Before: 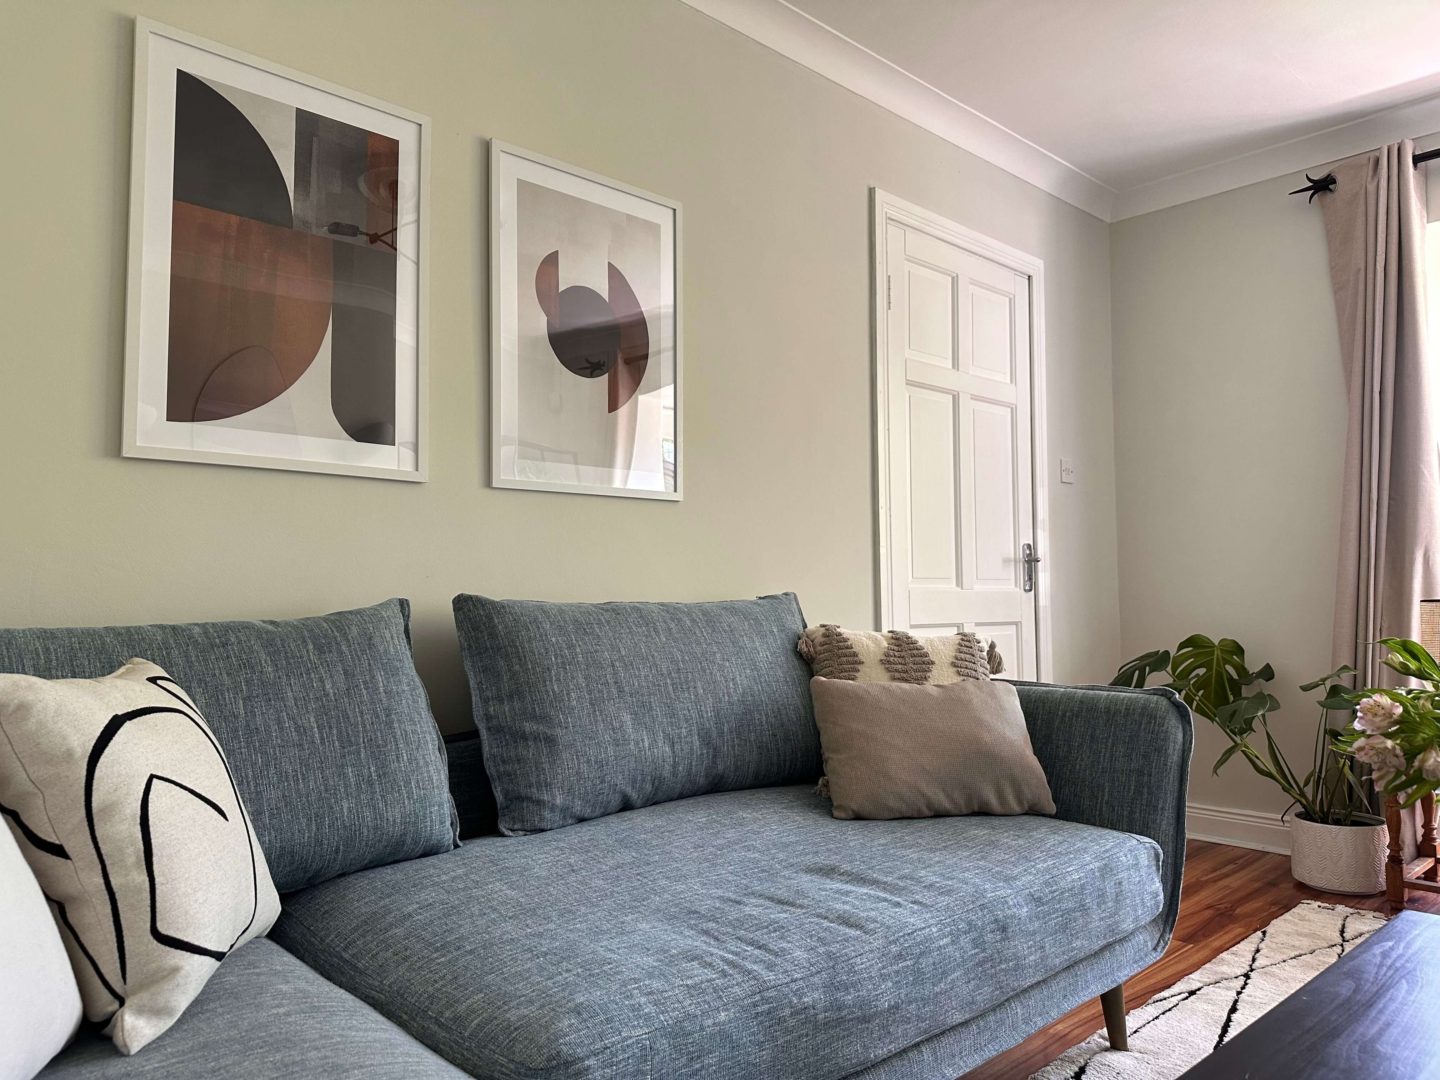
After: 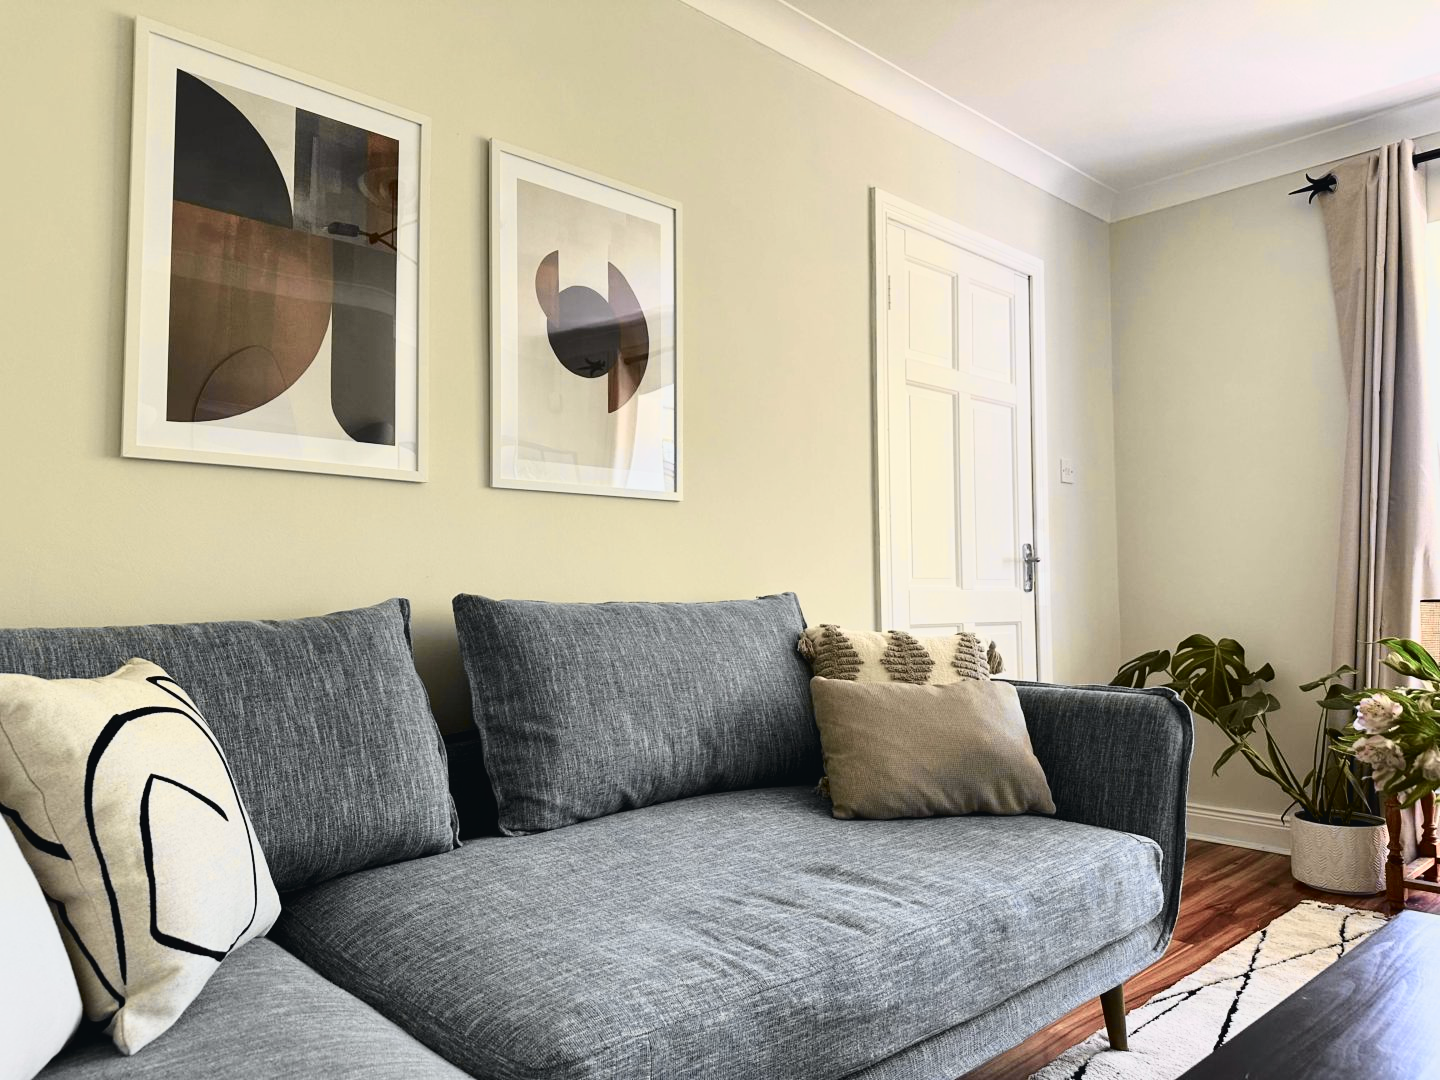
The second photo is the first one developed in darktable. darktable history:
color zones: curves: ch0 [(0, 0.558) (0.143, 0.559) (0.286, 0.529) (0.429, 0.505) (0.571, 0.5) (0.714, 0.5) (0.857, 0.5) (1, 0.558)]; ch1 [(0, 0.469) (0.01, 0.469) (0.12, 0.446) (0.248, 0.469) (0.5, 0.5) (0.748, 0.5) (0.99, 0.469) (1, 0.469)]
tone curve: curves: ch0 [(0, 0.026) (0.058, 0.036) (0.246, 0.214) (0.437, 0.498) (0.55, 0.644) (0.657, 0.767) (0.822, 0.9) (1, 0.961)]; ch1 [(0, 0) (0.346, 0.307) (0.408, 0.369) (0.453, 0.457) (0.476, 0.489) (0.502, 0.498) (0.521, 0.515) (0.537, 0.531) (0.612, 0.641) (0.676, 0.728) (1, 1)]; ch2 [(0, 0) (0.346, 0.34) (0.434, 0.46) (0.485, 0.494) (0.5, 0.494) (0.511, 0.508) (0.537, 0.564) (0.579, 0.599) (0.663, 0.67) (1, 1)], color space Lab, independent channels, preserve colors none
